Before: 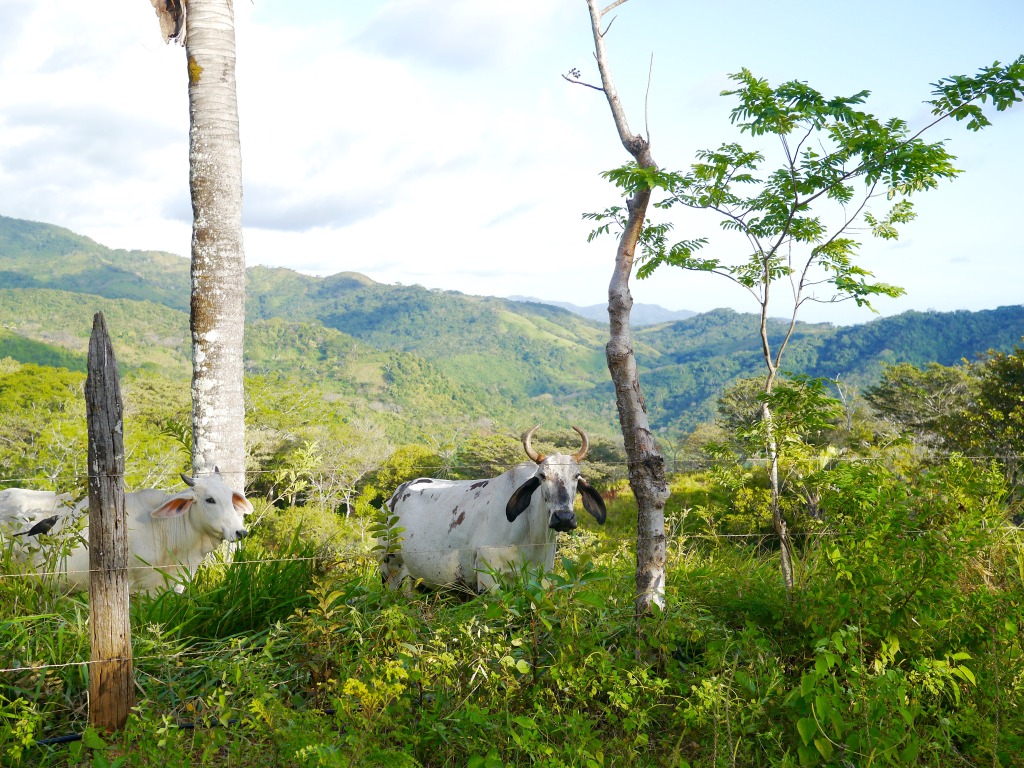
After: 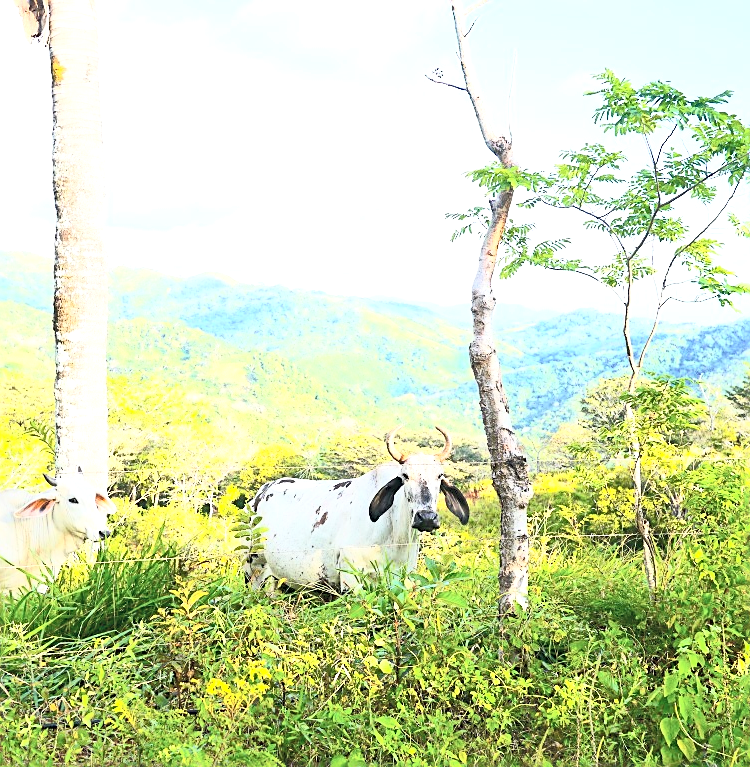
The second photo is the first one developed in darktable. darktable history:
sharpen: amount 0.75
crop: left 13.443%, right 13.31%
exposure: black level correction 0, exposure 1 EV, compensate exposure bias true, compensate highlight preservation false
contrast brightness saturation: contrast 0.43, brightness 0.56, saturation -0.19
